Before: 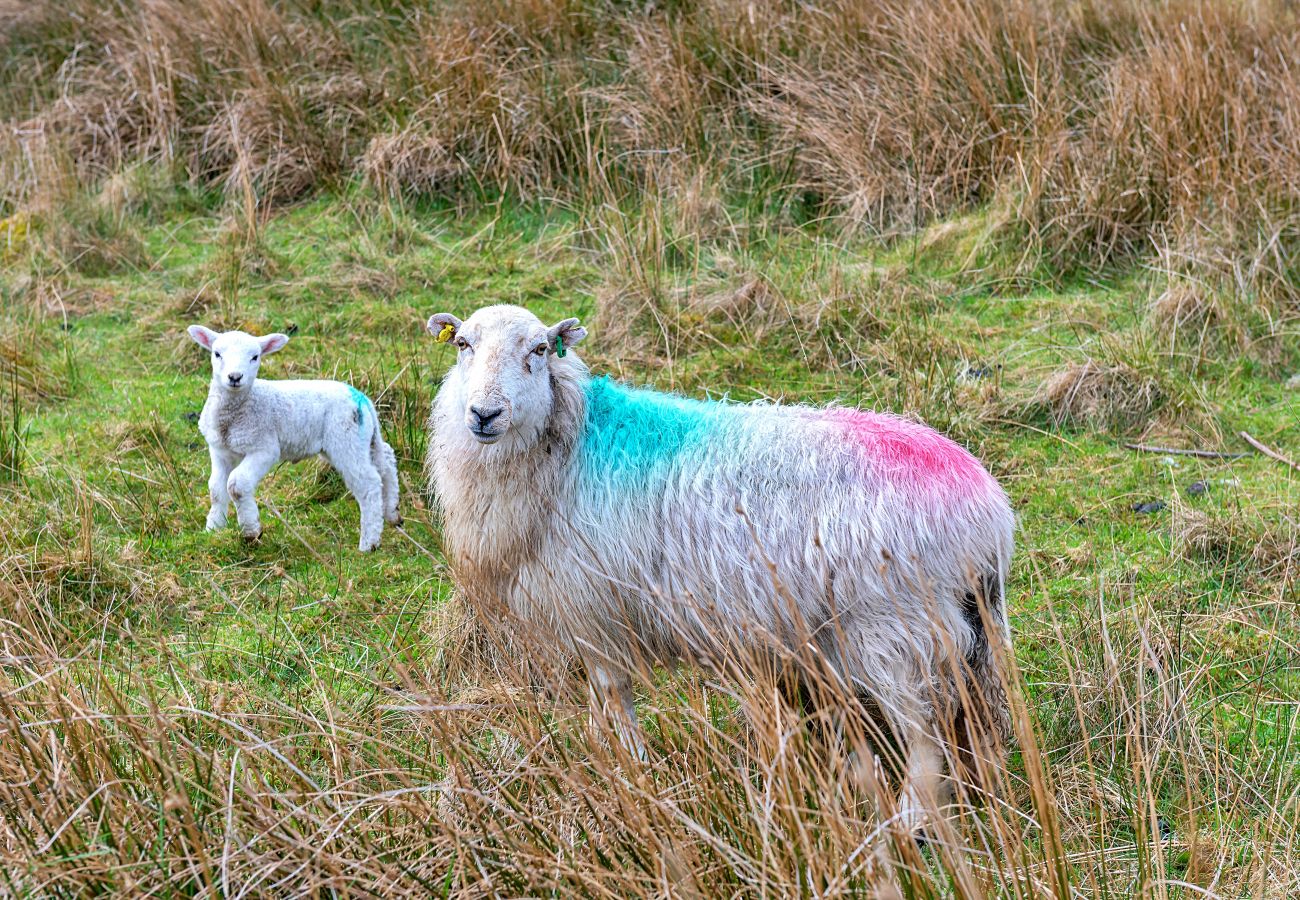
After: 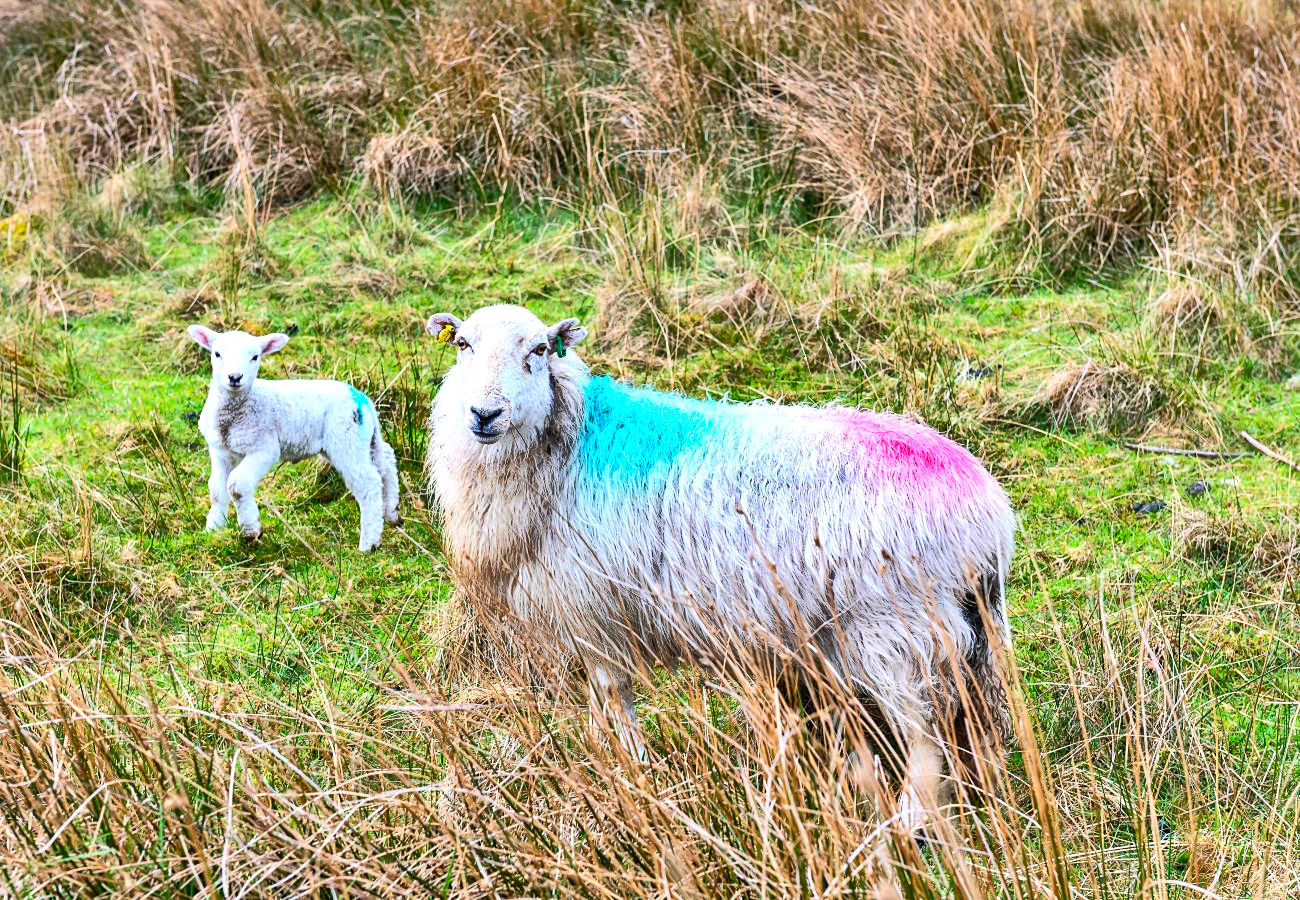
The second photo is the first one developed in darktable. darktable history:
tone equalizer: -8 EV -0.455 EV, -7 EV -0.389 EV, -6 EV -0.366 EV, -5 EV -0.252 EV, -3 EV 0.219 EV, -2 EV 0.36 EV, -1 EV 0.382 EV, +0 EV 0.431 EV, edges refinement/feathering 500, mask exposure compensation -1.57 EV, preserve details no
shadows and highlights: low approximation 0.01, soften with gaussian
contrast brightness saturation: contrast 0.202, brightness 0.158, saturation 0.224
